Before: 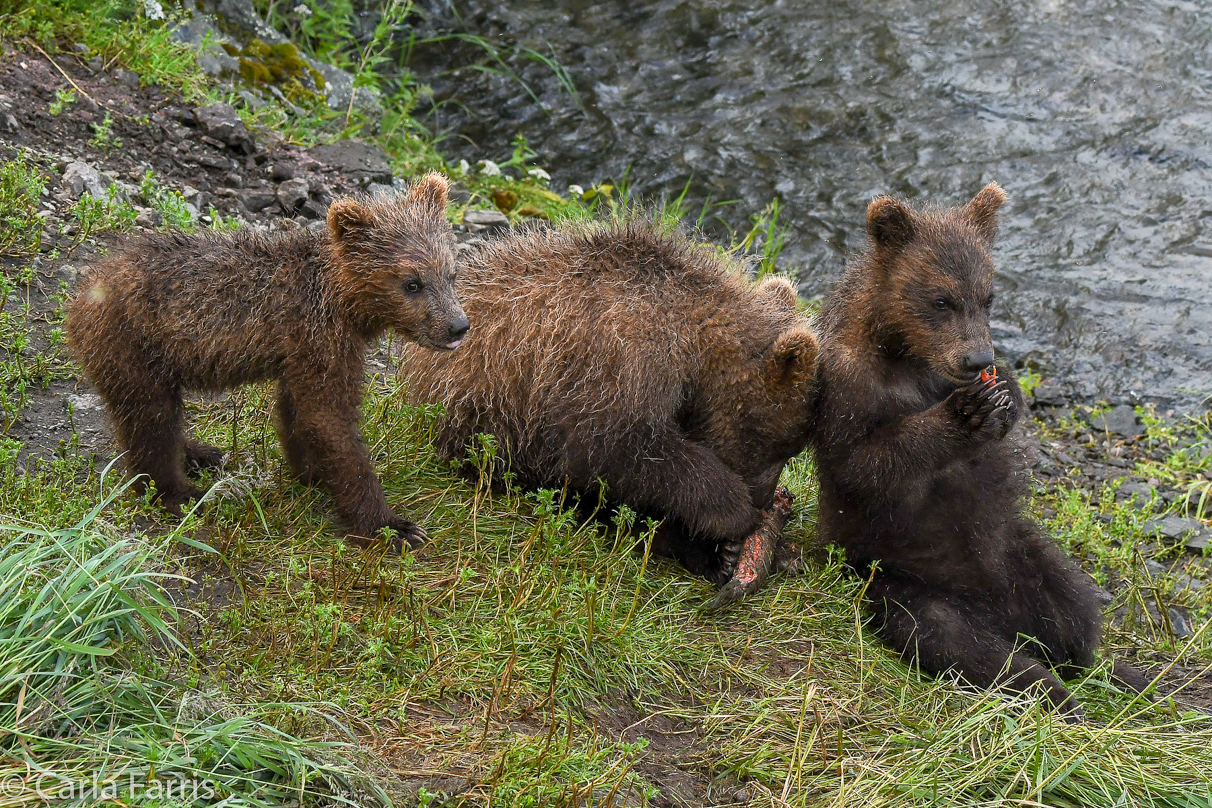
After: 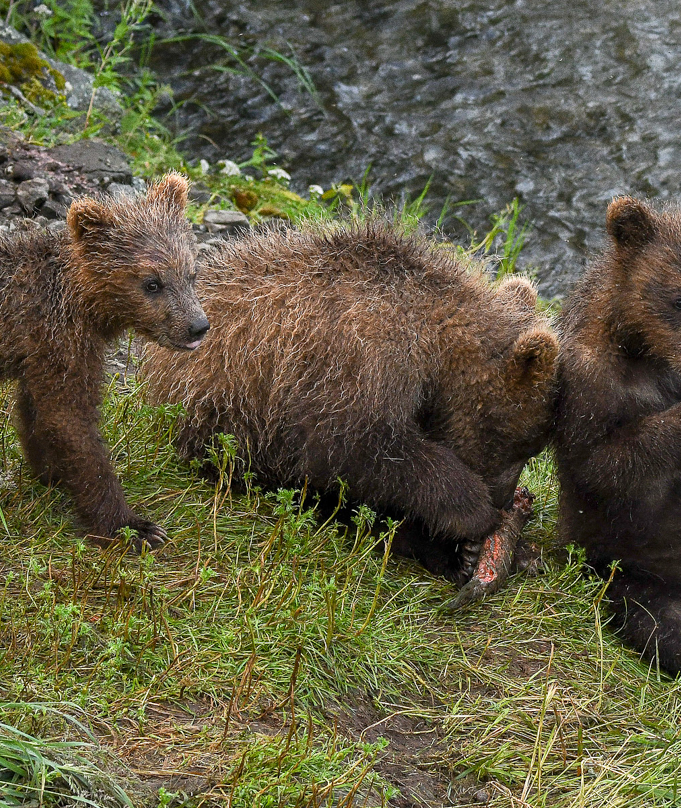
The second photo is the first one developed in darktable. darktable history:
crop: left 21.496%, right 22.254%
grain: coarseness 0.09 ISO
